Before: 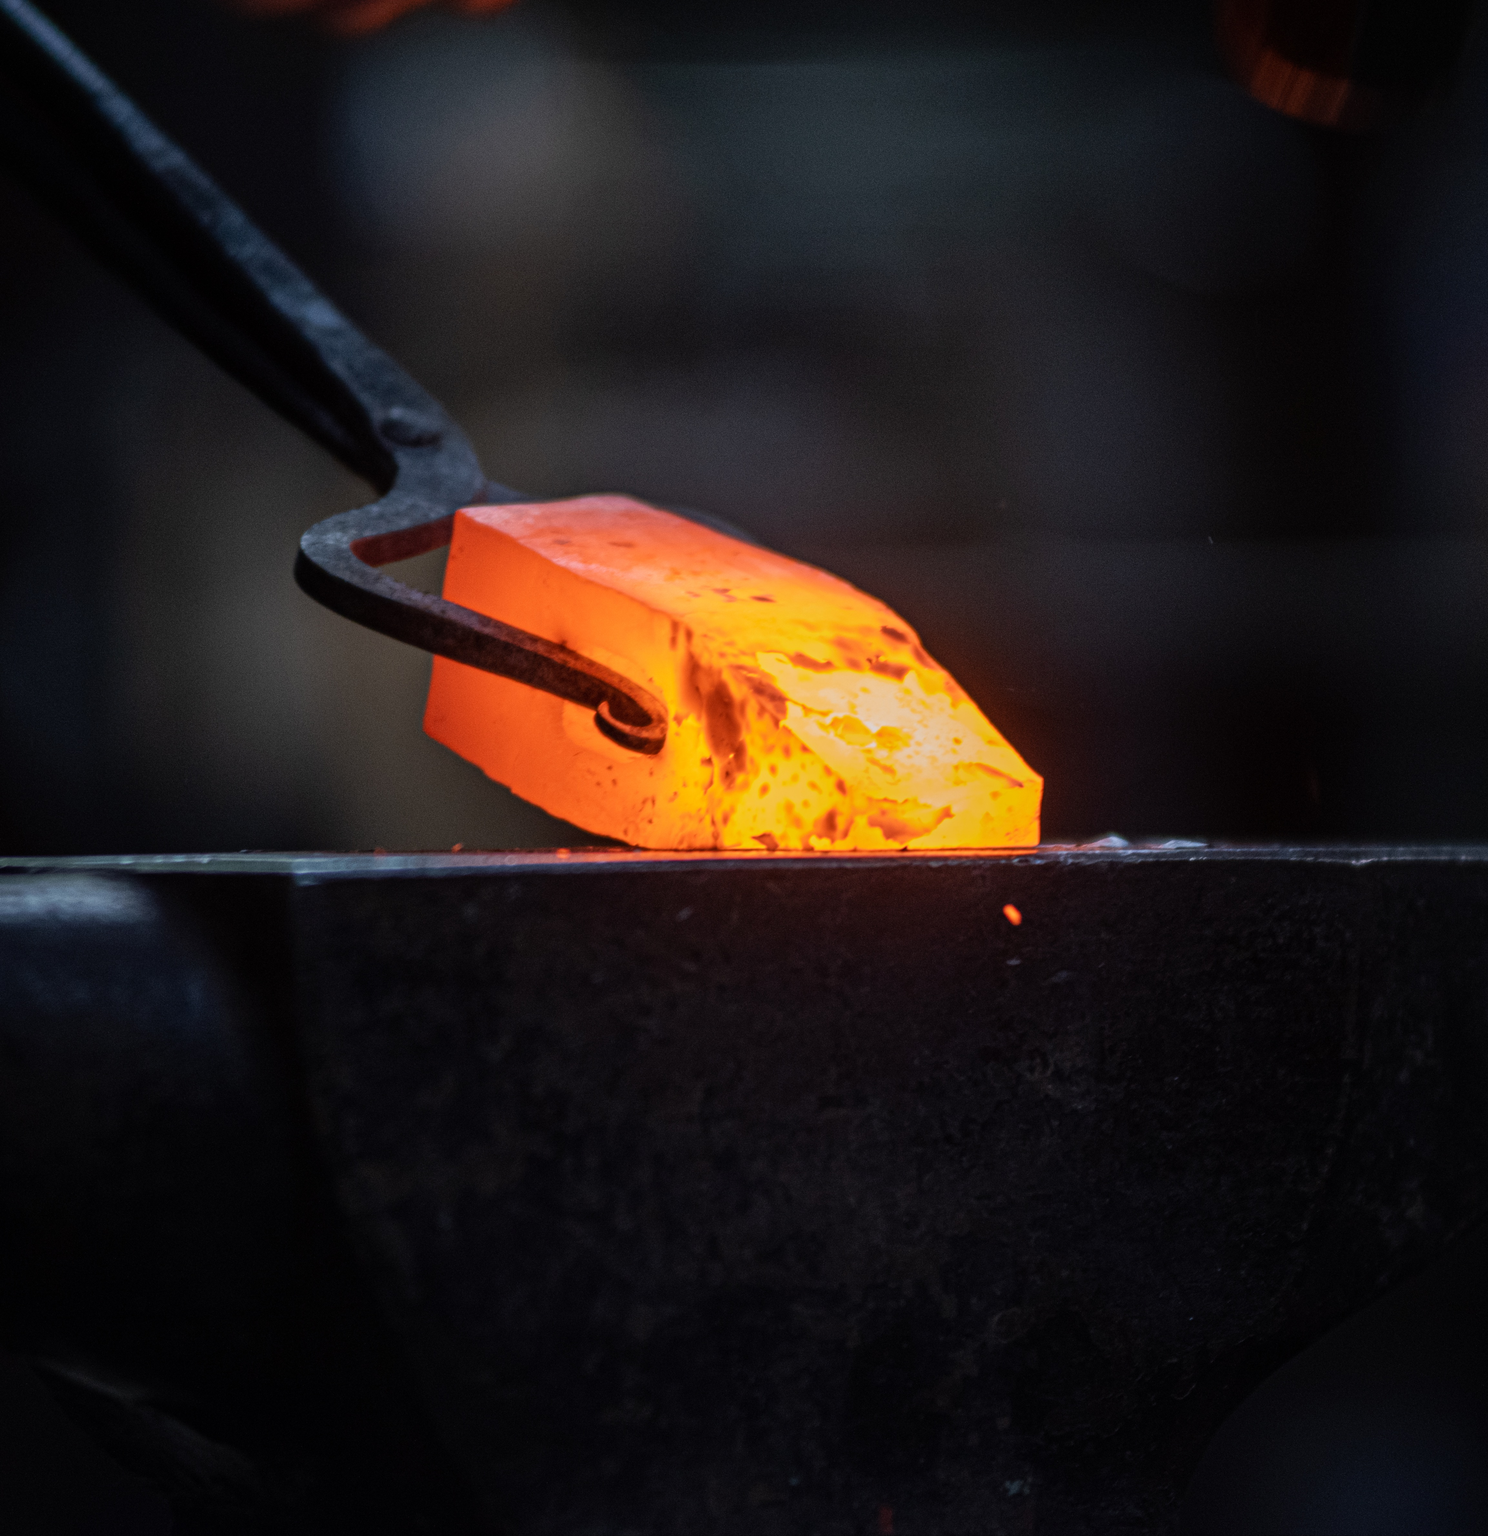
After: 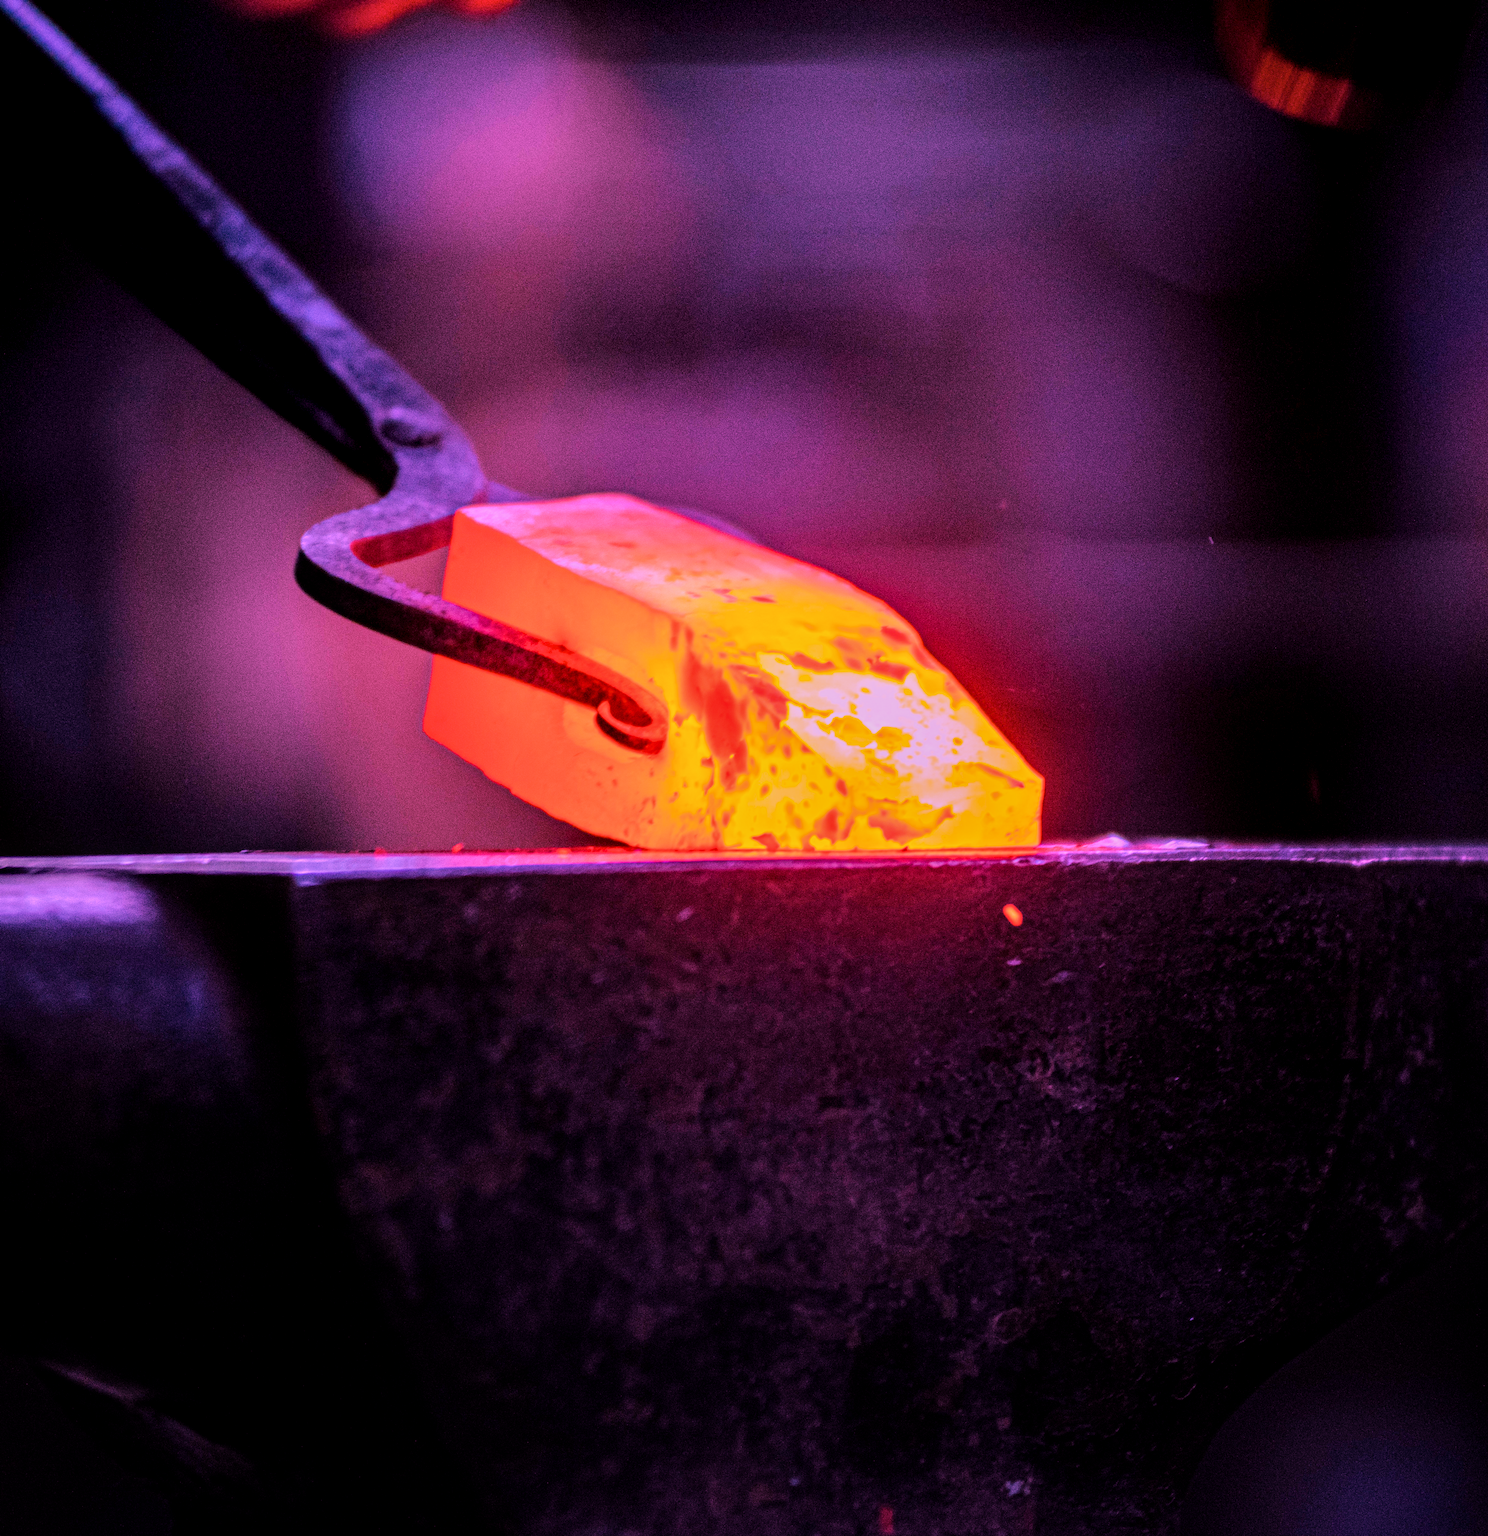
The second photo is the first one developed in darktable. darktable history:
local contrast: on, module defaults
raw chromatic aberrations: on, module defaults
color balance rgb: perceptual saturation grading › global saturation 25%, perceptual brilliance grading › mid-tones 10%, perceptual brilliance grading › shadows 15%, global vibrance 20%
exposure: black level correction 0.001, exposure 0.5 EV, compensate exposure bias true, compensate highlight preservation false
filmic rgb: black relative exposure -7.65 EV, white relative exposure 4.56 EV, hardness 3.61
highlight reconstruction: method reconstruct color, iterations 1, diameter of reconstruction 64 px
hot pixels: on, module defaults
lens correction: scale 1.01, crop 1, focal 85, aperture 2.8, distance 10.02, camera "Canon EOS RP", lens "Canon RF 85mm F2 MACRO IS STM"
raw denoise: x [[0, 0.25, 0.5, 0.75, 1] ×4]
tone equalizer "mask blending: all purposes": on, module defaults
white balance: red 2, blue 1.701
